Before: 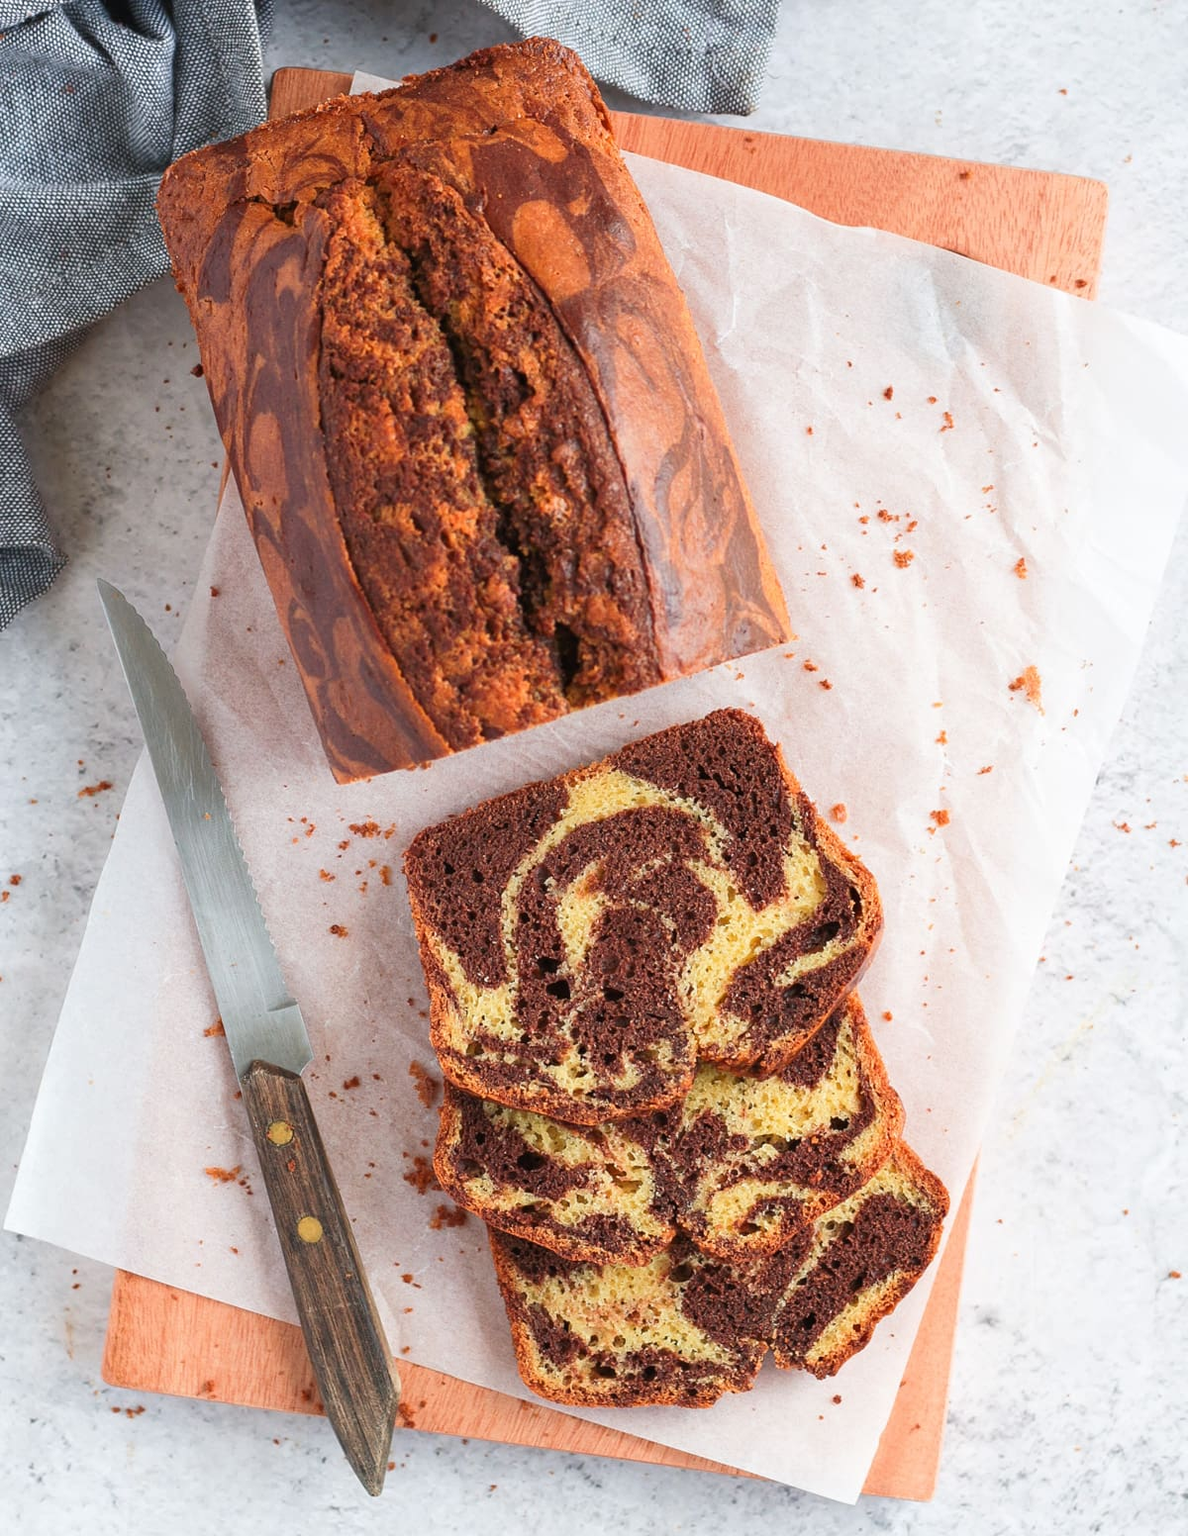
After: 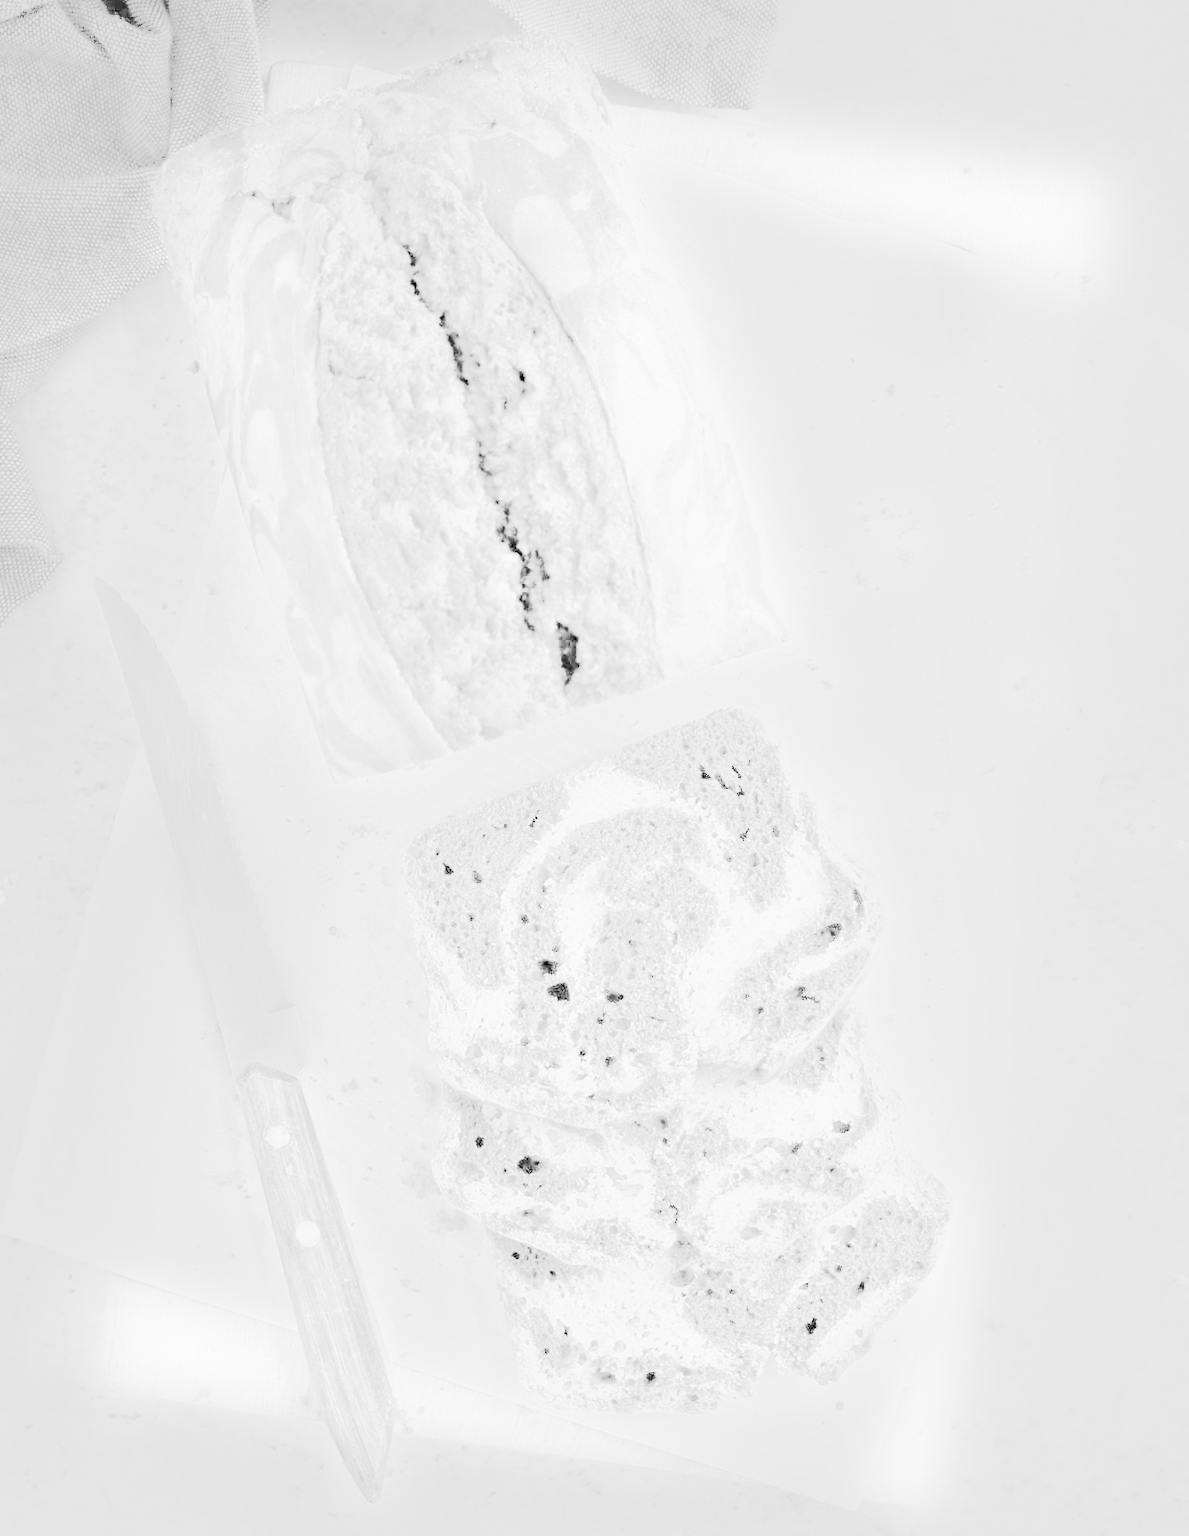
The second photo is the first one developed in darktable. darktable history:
exposure: exposure 0.29 EV, compensate highlight preservation false
white balance: red 8, blue 8
monochrome: on, module defaults
rgb curve: curves: ch0 [(0, 0) (0.21, 0.15) (0.24, 0.21) (0.5, 0.75) (0.75, 0.96) (0.89, 0.99) (1, 1)]; ch1 [(0, 0.02) (0.21, 0.13) (0.25, 0.2) (0.5, 0.67) (0.75, 0.9) (0.89, 0.97) (1, 1)]; ch2 [(0, 0.02) (0.21, 0.13) (0.25, 0.2) (0.5, 0.67) (0.75, 0.9) (0.89, 0.97) (1, 1)], compensate middle gray true
crop: left 0.434%, top 0.485%, right 0.244%, bottom 0.386%
